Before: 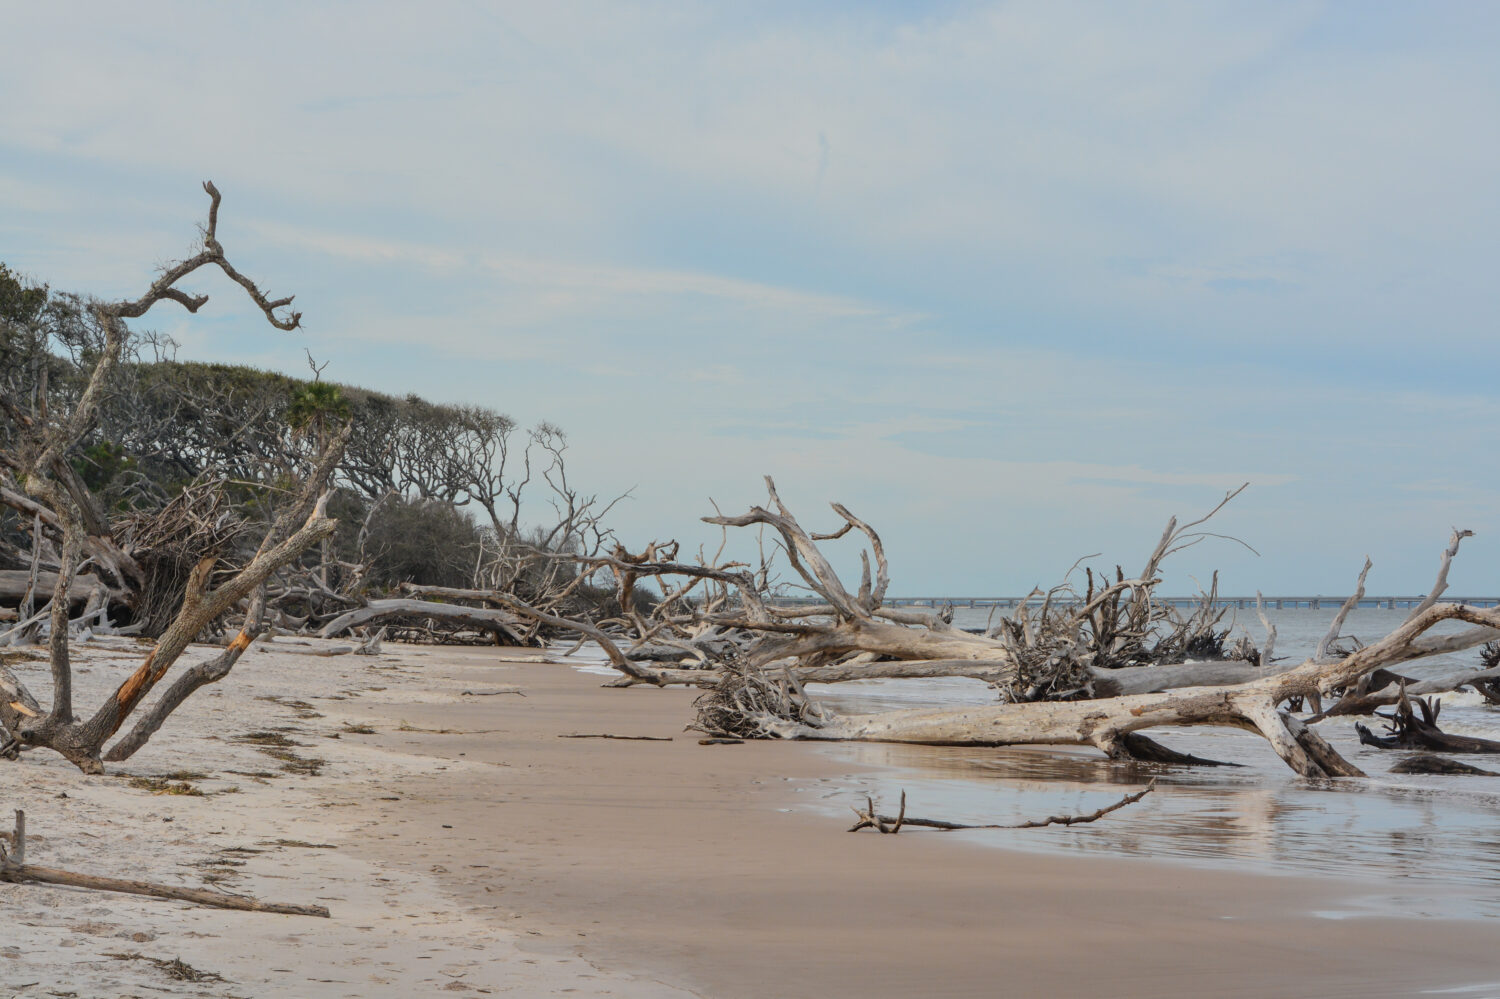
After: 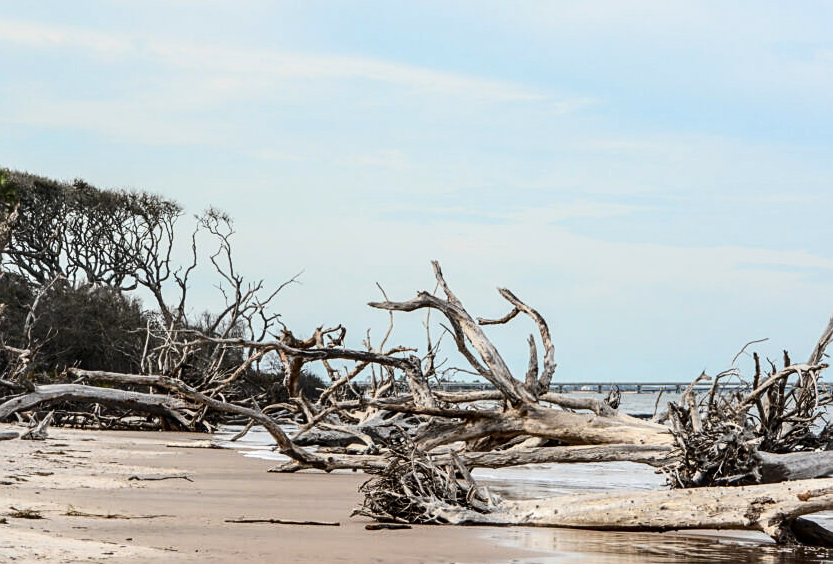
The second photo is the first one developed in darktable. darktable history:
contrast brightness saturation: contrast 0.285
crop and rotate: left 22.225%, top 21.632%, right 22.187%, bottom 21.902%
local contrast: detail 130%
tone equalizer: -8 EV -0.42 EV, -7 EV -0.354 EV, -6 EV -0.372 EV, -5 EV -0.234 EV, -3 EV 0.238 EV, -2 EV 0.331 EV, -1 EV 0.413 EV, +0 EV 0.404 EV, edges refinement/feathering 500, mask exposure compensation -1.57 EV, preserve details guided filter
sharpen: on, module defaults
